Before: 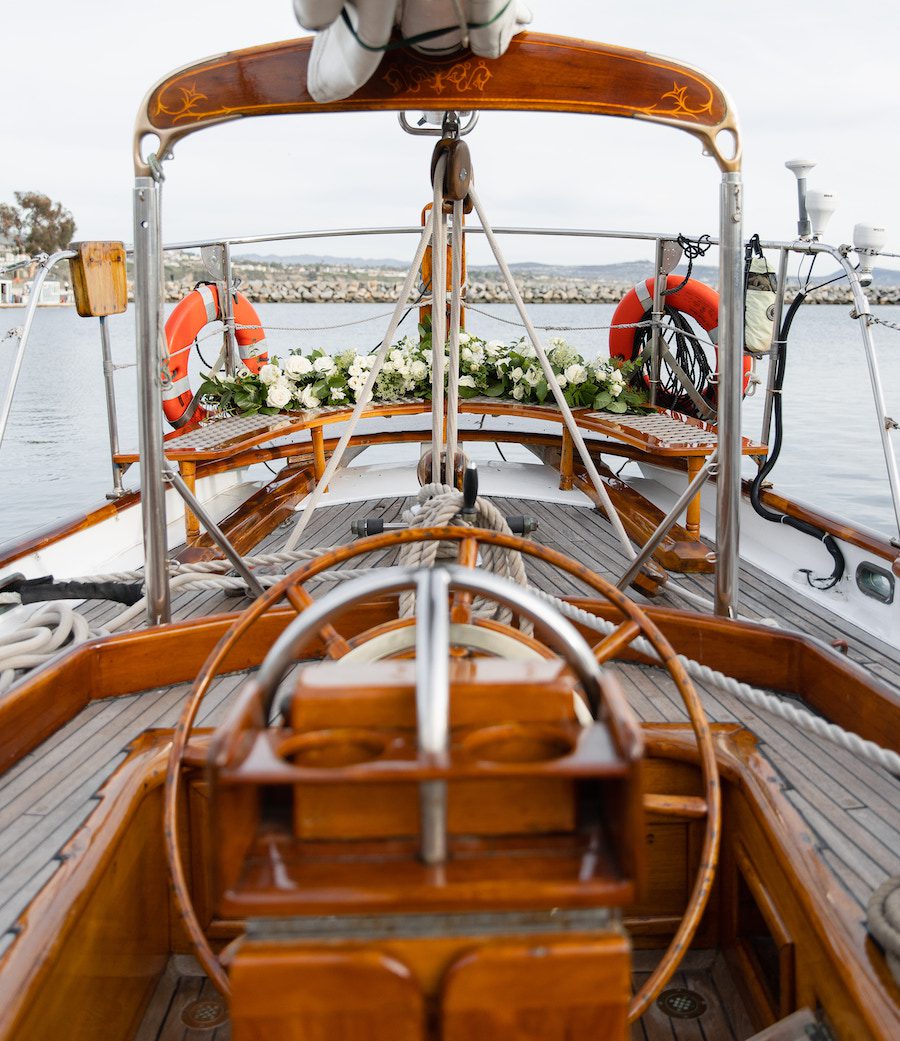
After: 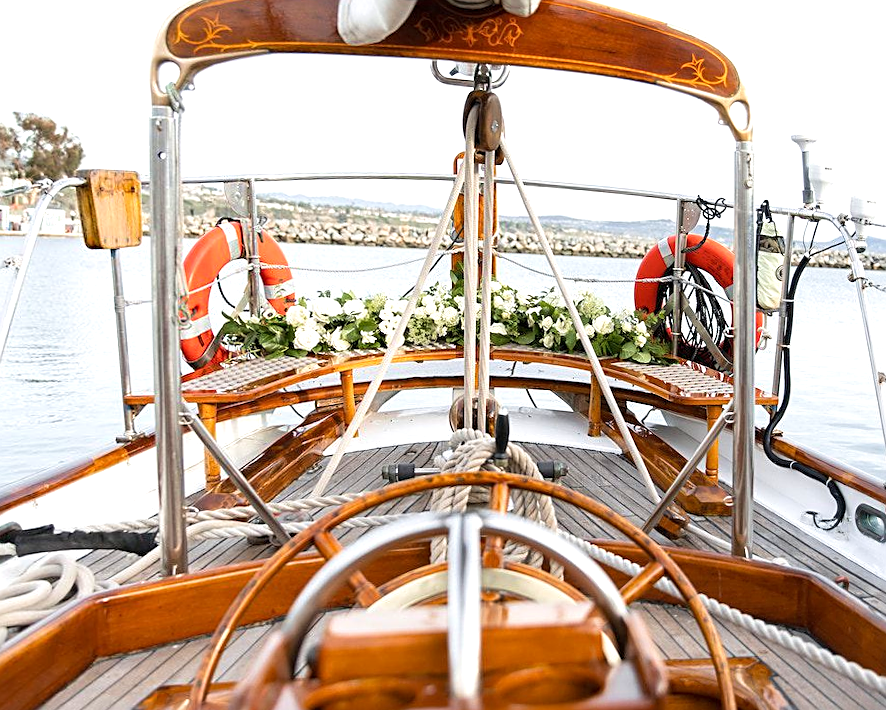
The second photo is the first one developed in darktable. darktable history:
rotate and perspective: rotation -0.013°, lens shift (vertical) -0.027, lens shift (horizontal) 0.178, crop left 0.016, crop right 0.989, crop top 0.082, crop bottom 0.918
exposure: black level correction 0.001, exposure 0.5 EV, compensate exposure bias true, compensate highlight preservation false
crop: bottom 24.988%
sharpen: on, module defaults
velvia: strength 21.76%
tone equalizer: on, module defaults
